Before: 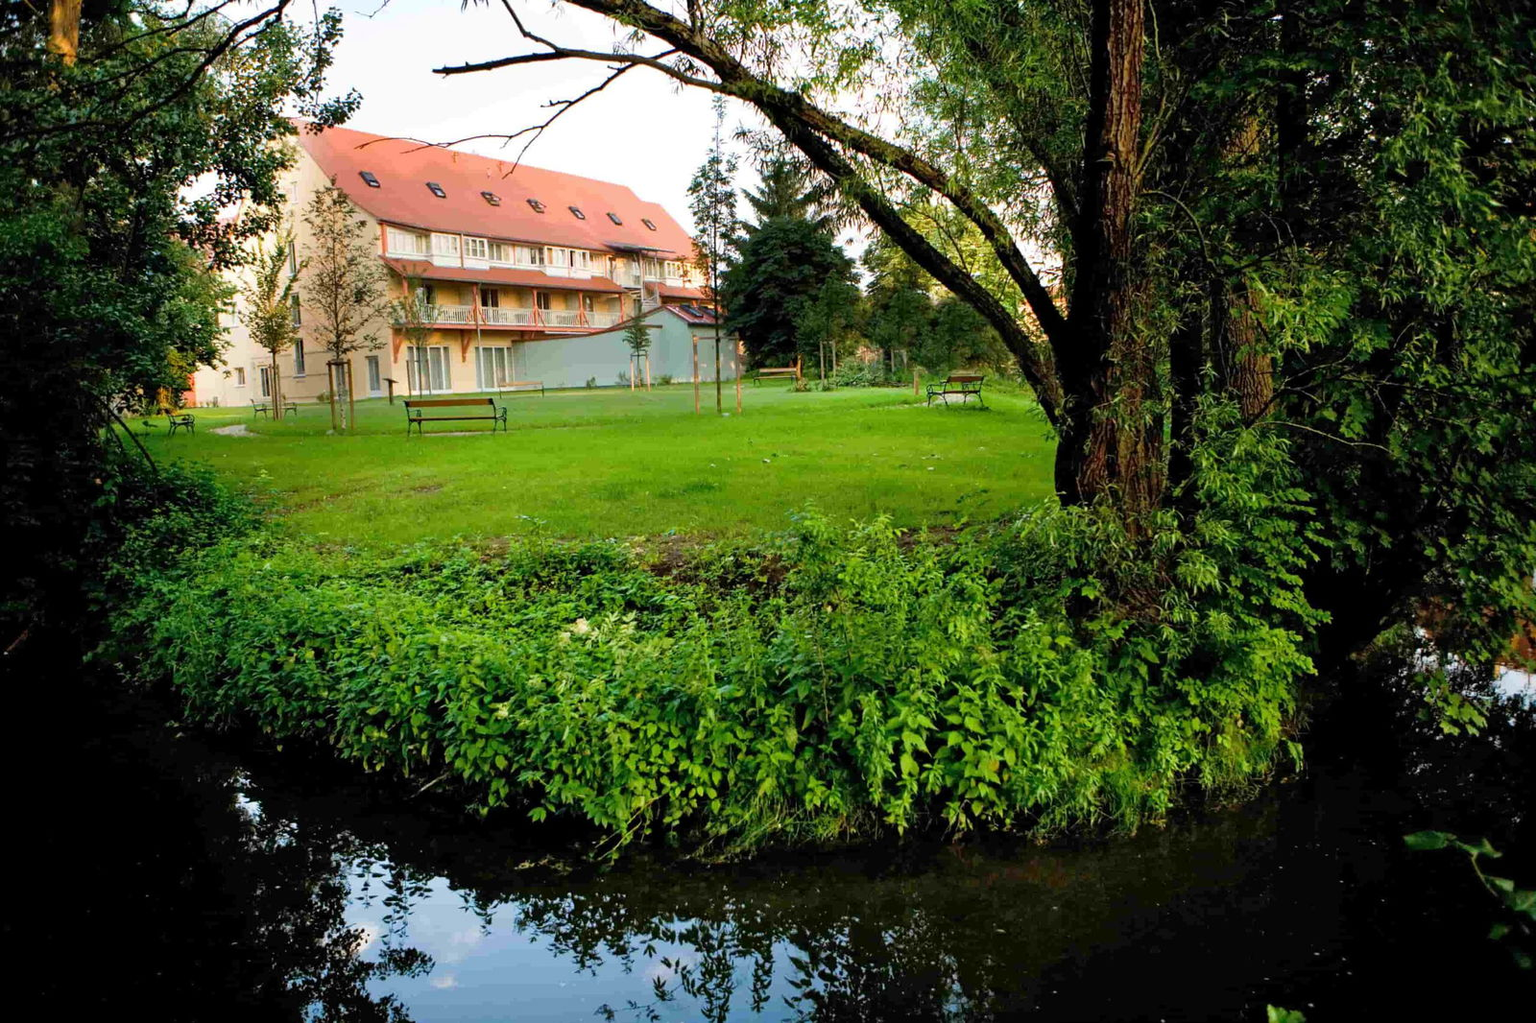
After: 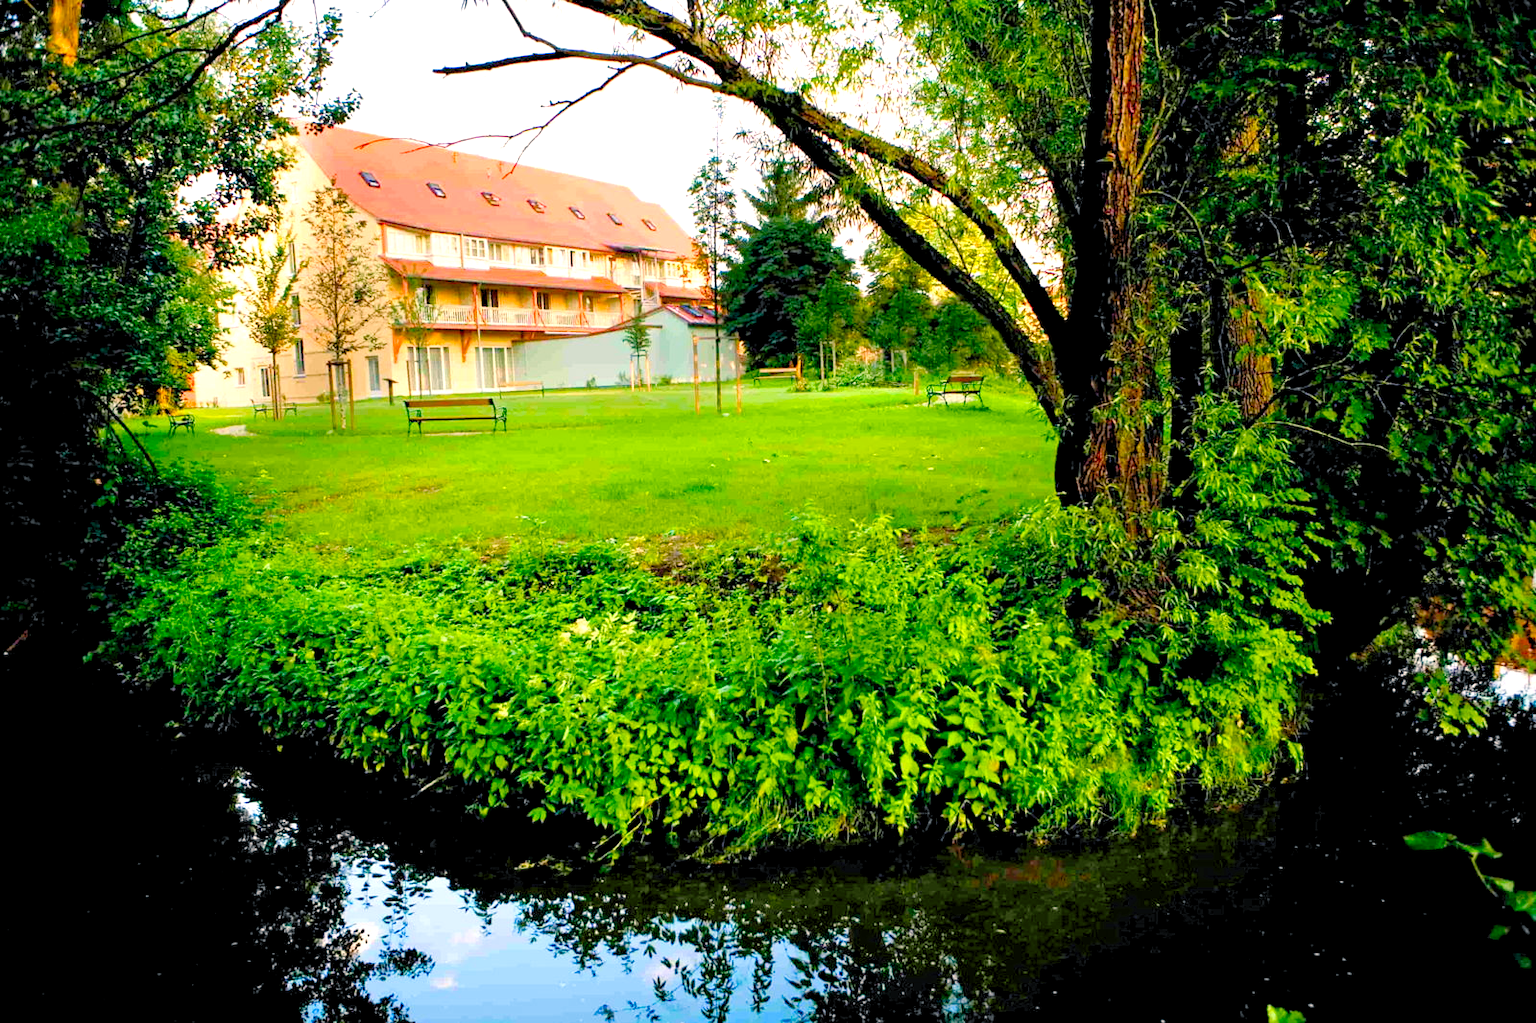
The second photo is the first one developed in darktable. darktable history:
color balance rgb: shadows lift › chroma 2.978%, shadows lift › hue 241.53°, highlights gain › chroma 2.975%, highlights gain › hue 54.63°, perceptual saturation grading › global saturation 20.331%, perceptual saturation grading › highlights -19.713%, perceptual saturation grading › shadows 29.896%, global vibrance 20%
levels: levels [0.036, 0.364, 0.827]
